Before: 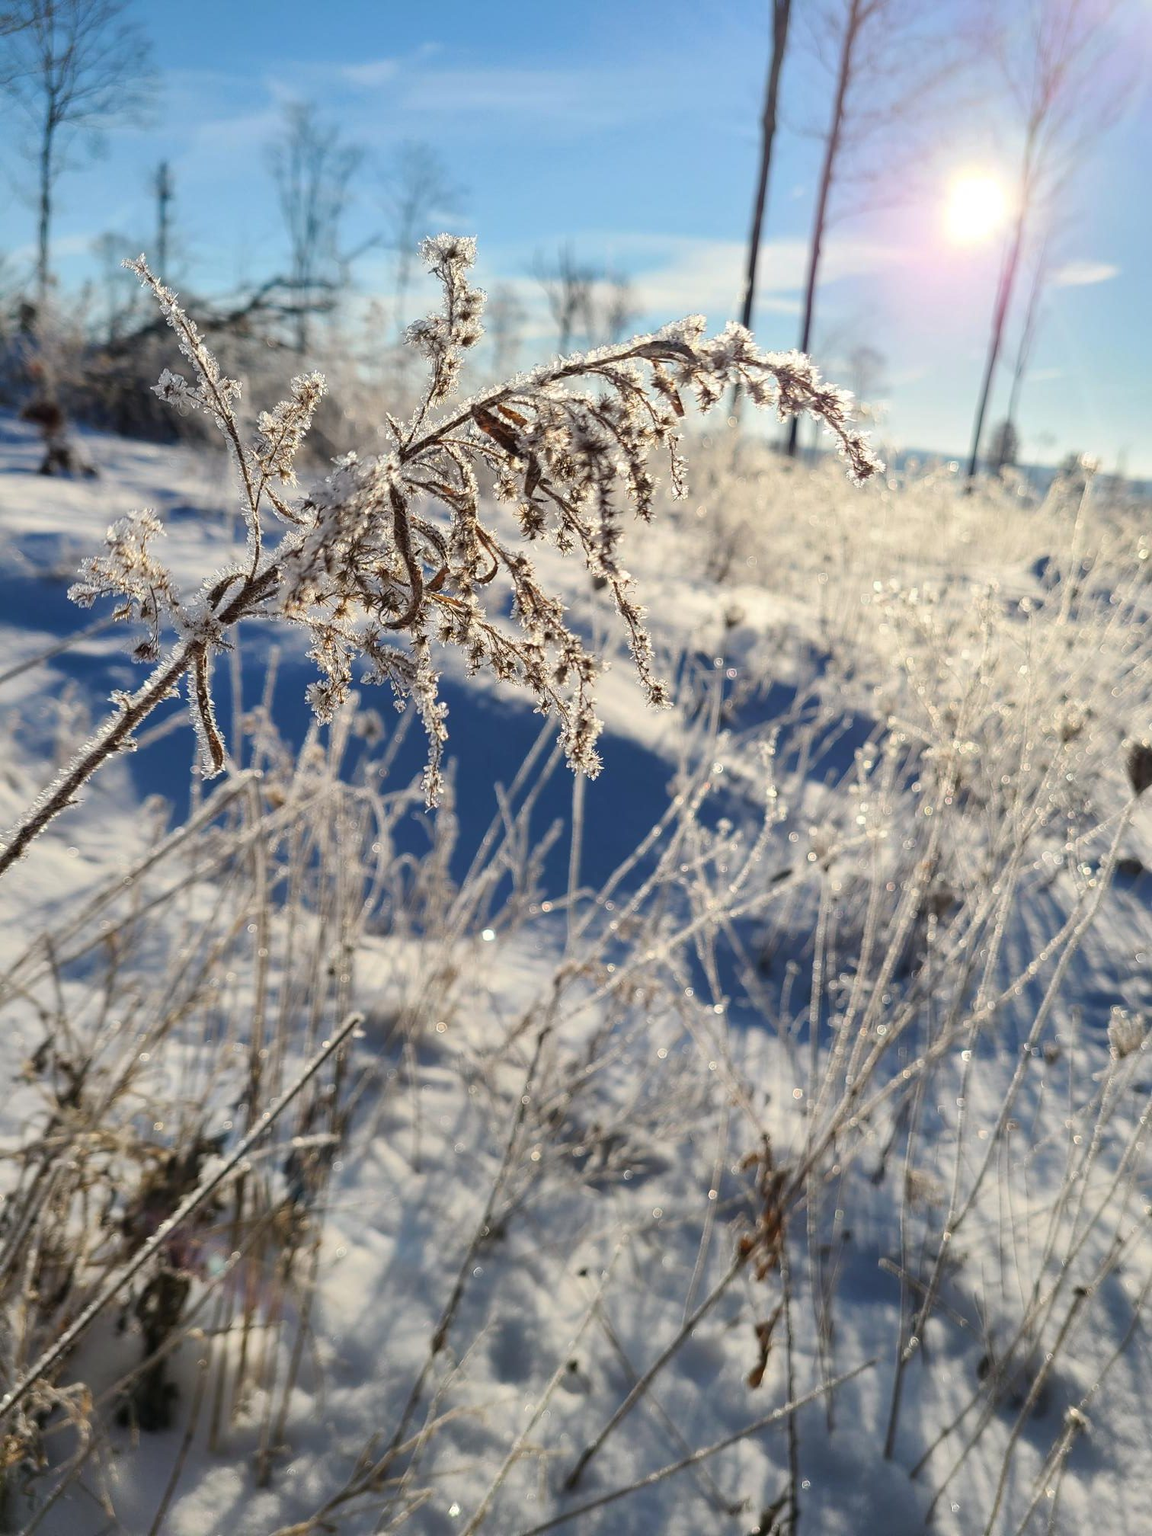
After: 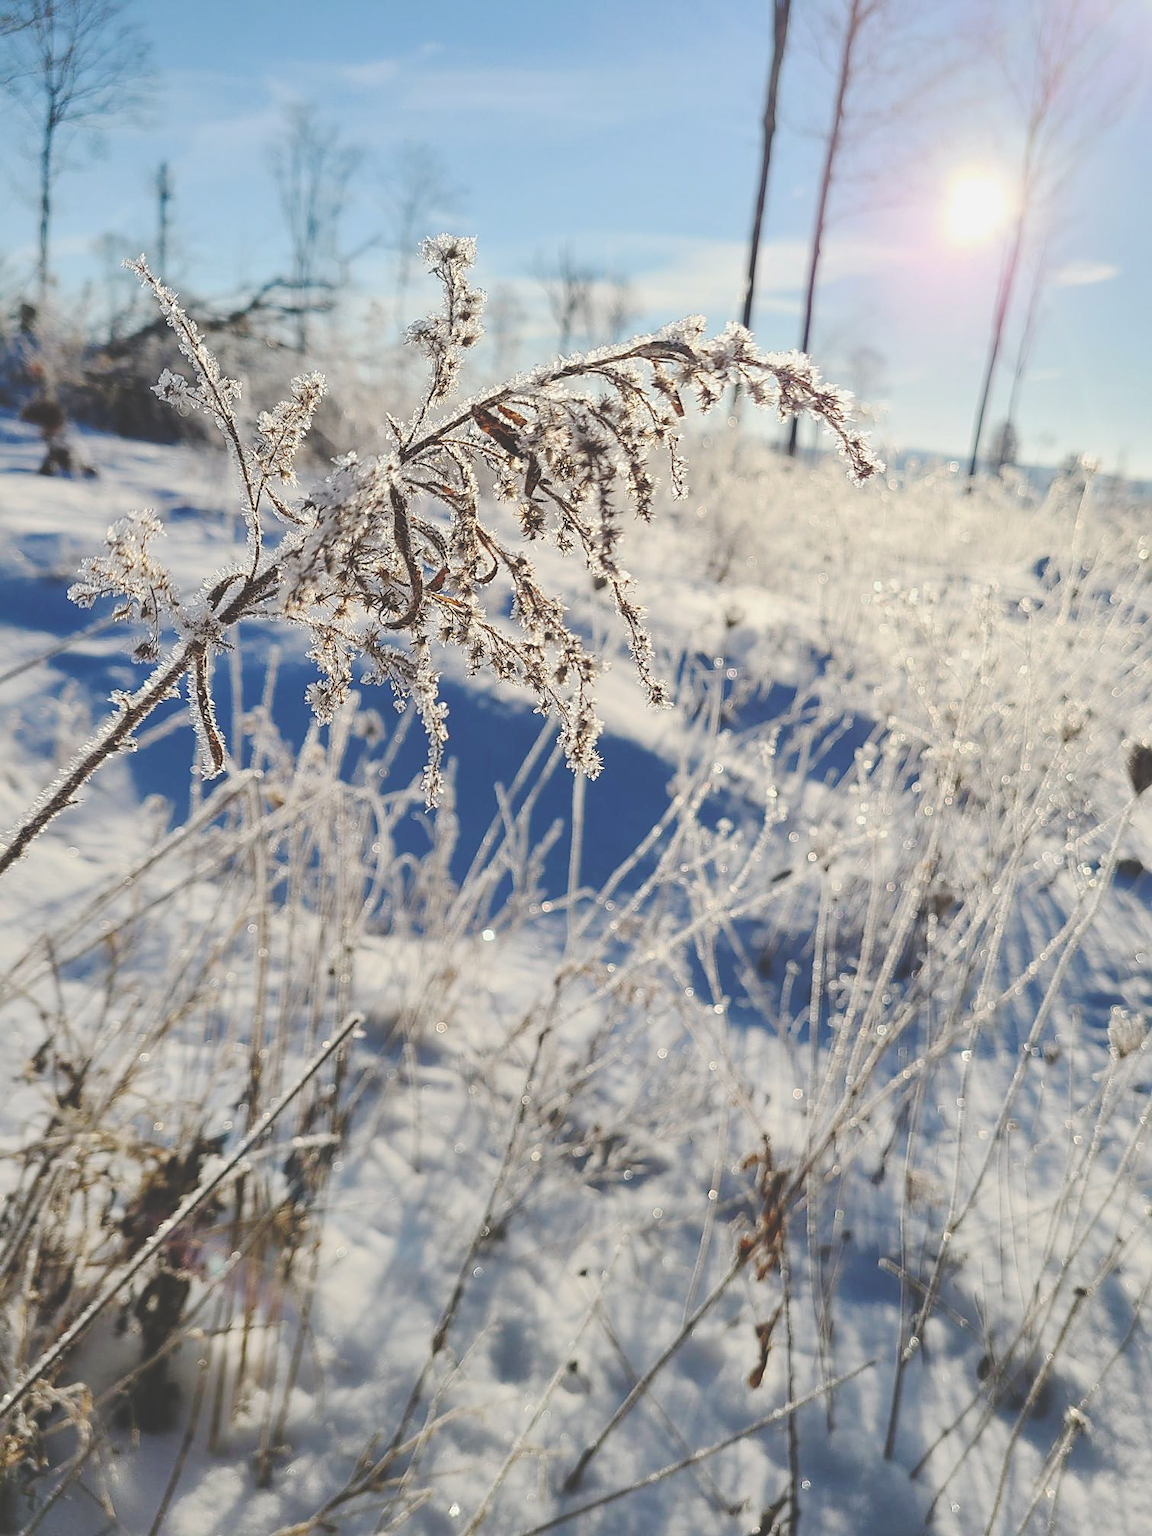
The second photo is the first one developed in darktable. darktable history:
contrast brightness saturation: contrast 0.07
sharpen: on, module defaults
color balance: lift [1.01, 1, 1, 1], gamma [1.097, 1, 1, 1], gain [0.85, 1, 1, 1]
base curve: curves: ch0 [(0, 0.024) (0.055, 0.065) (0.121, 0.166) (0.236, 0.319) (0.693, 0.726) (1, 1)], preserve colors none
